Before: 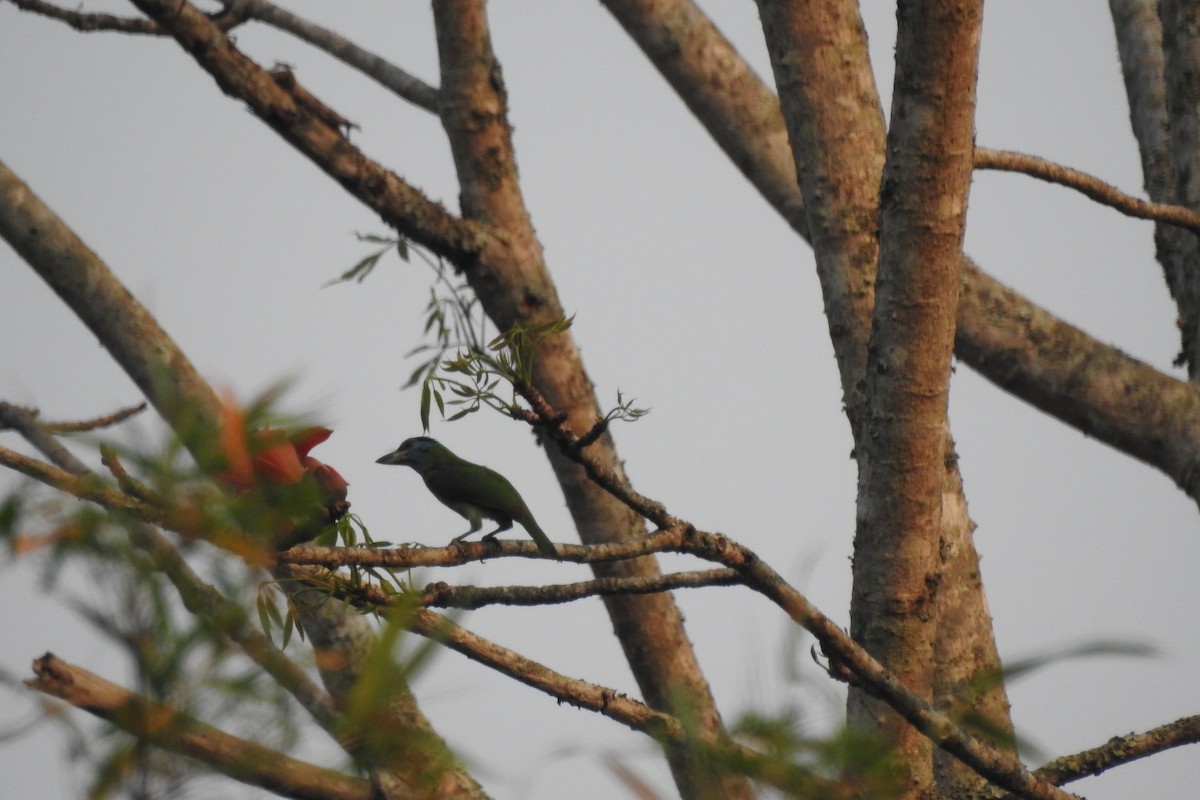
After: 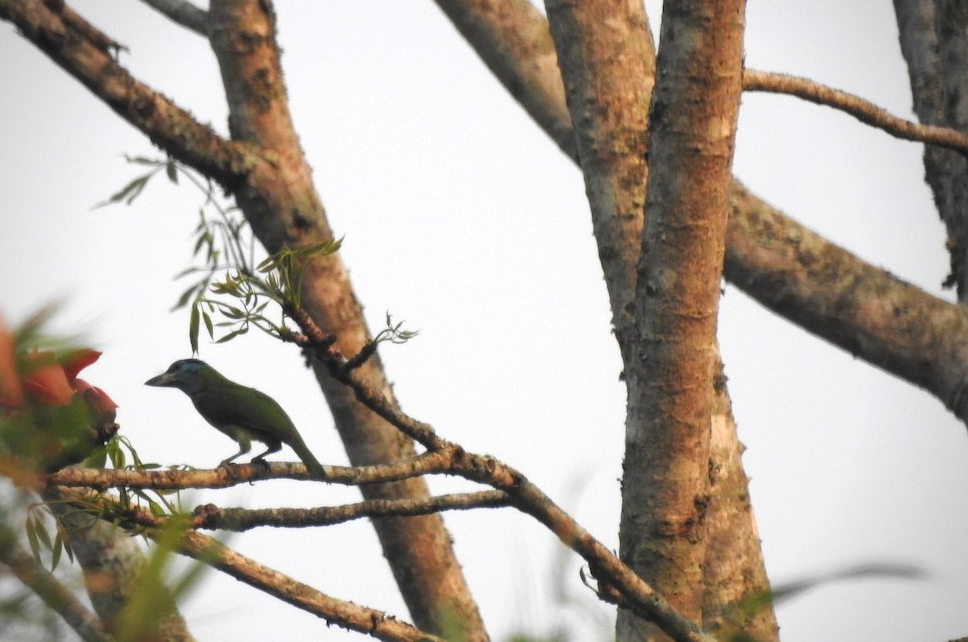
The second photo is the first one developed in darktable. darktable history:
crop: left 19.331%, top 9.855%, right 0.001%, bottom 9.79%
vignetting: fall-off radius 61.23%
exposure: black level correction 0, exposure 0.892 EV, compensate highlight preservation false
